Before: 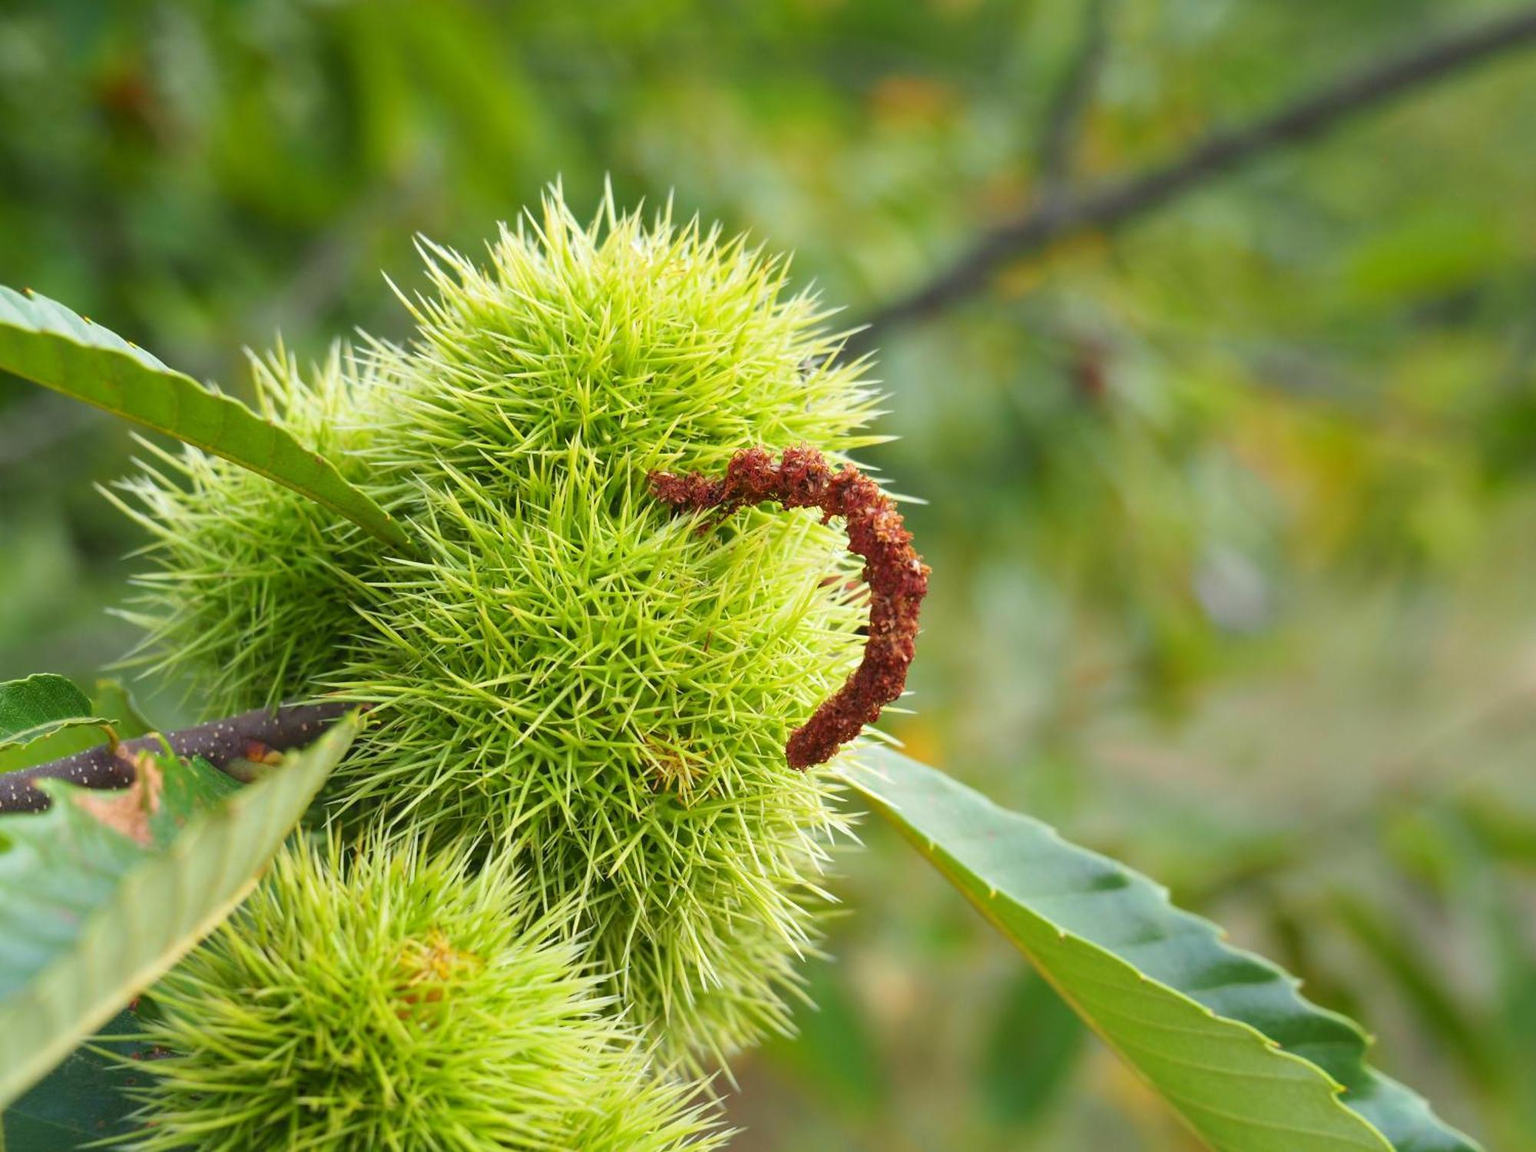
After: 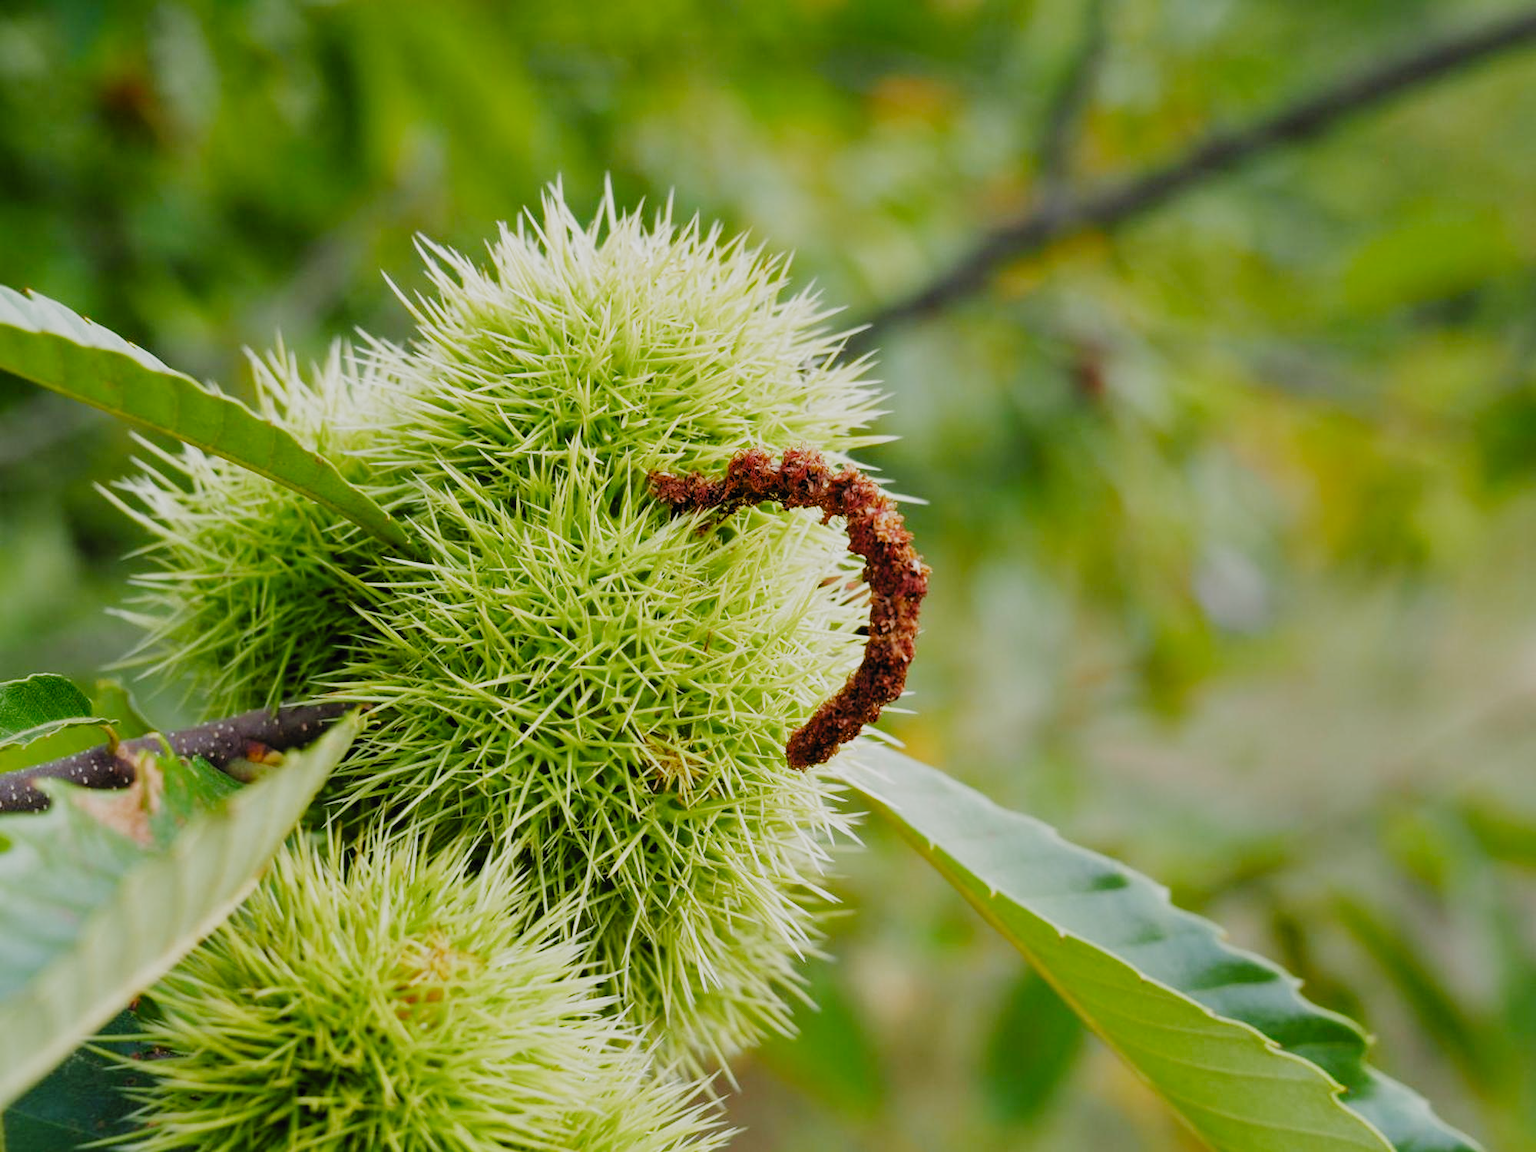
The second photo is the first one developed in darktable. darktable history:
filmic rgb: black relative exposure -5.12 EV, white relative exposure 3.95 EV, hardness 2.89, contrast 1.098, highlights saturation mix -20.73%, add noise in highlights 0, preserve chrominance no, color science v3 (2019), use custom middle-gray values true, contrast in highlights soft
